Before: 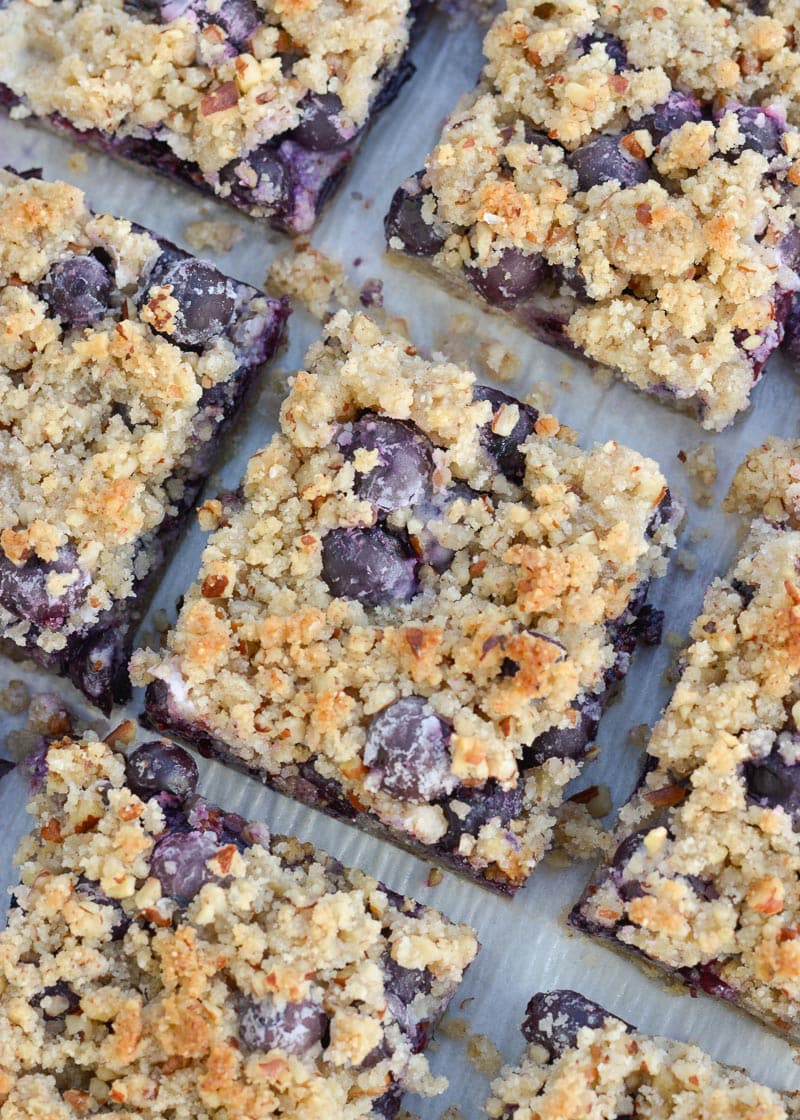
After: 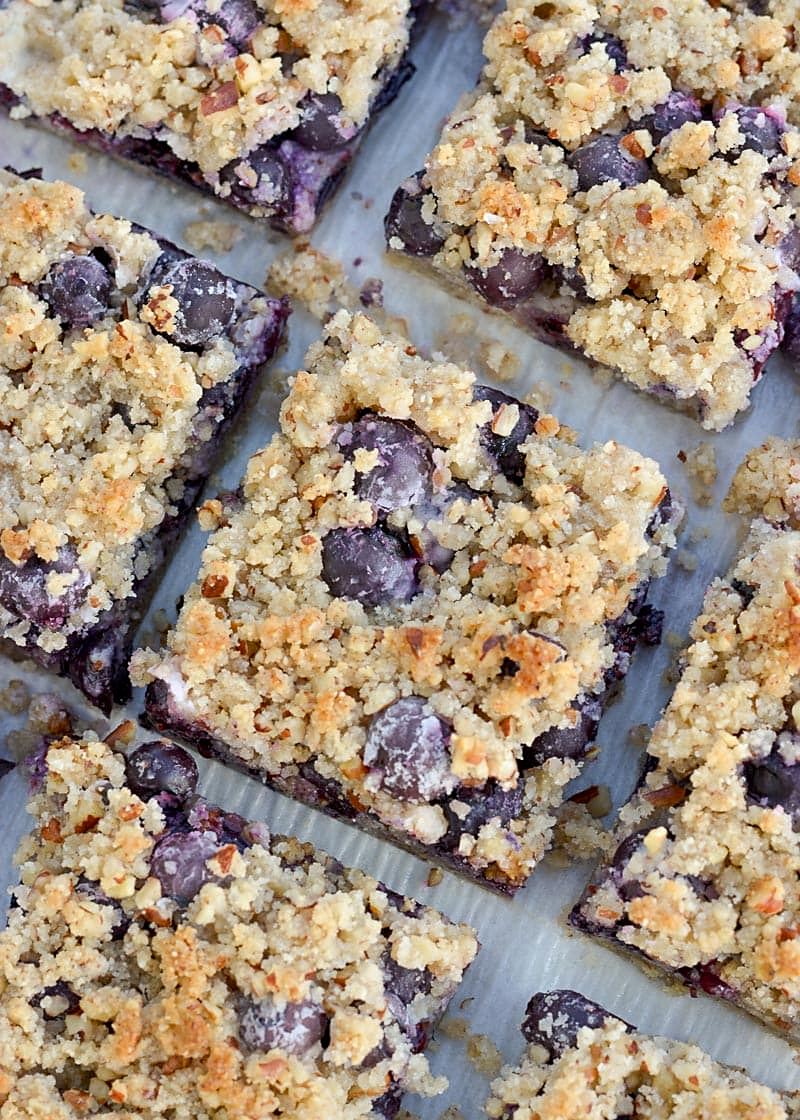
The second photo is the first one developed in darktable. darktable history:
sharpen: radius 1.864, amount 0.398, threshold 1.271
exposure: black level correction 0.004, exposure 0.014 EV, compensate highlight preservation false
